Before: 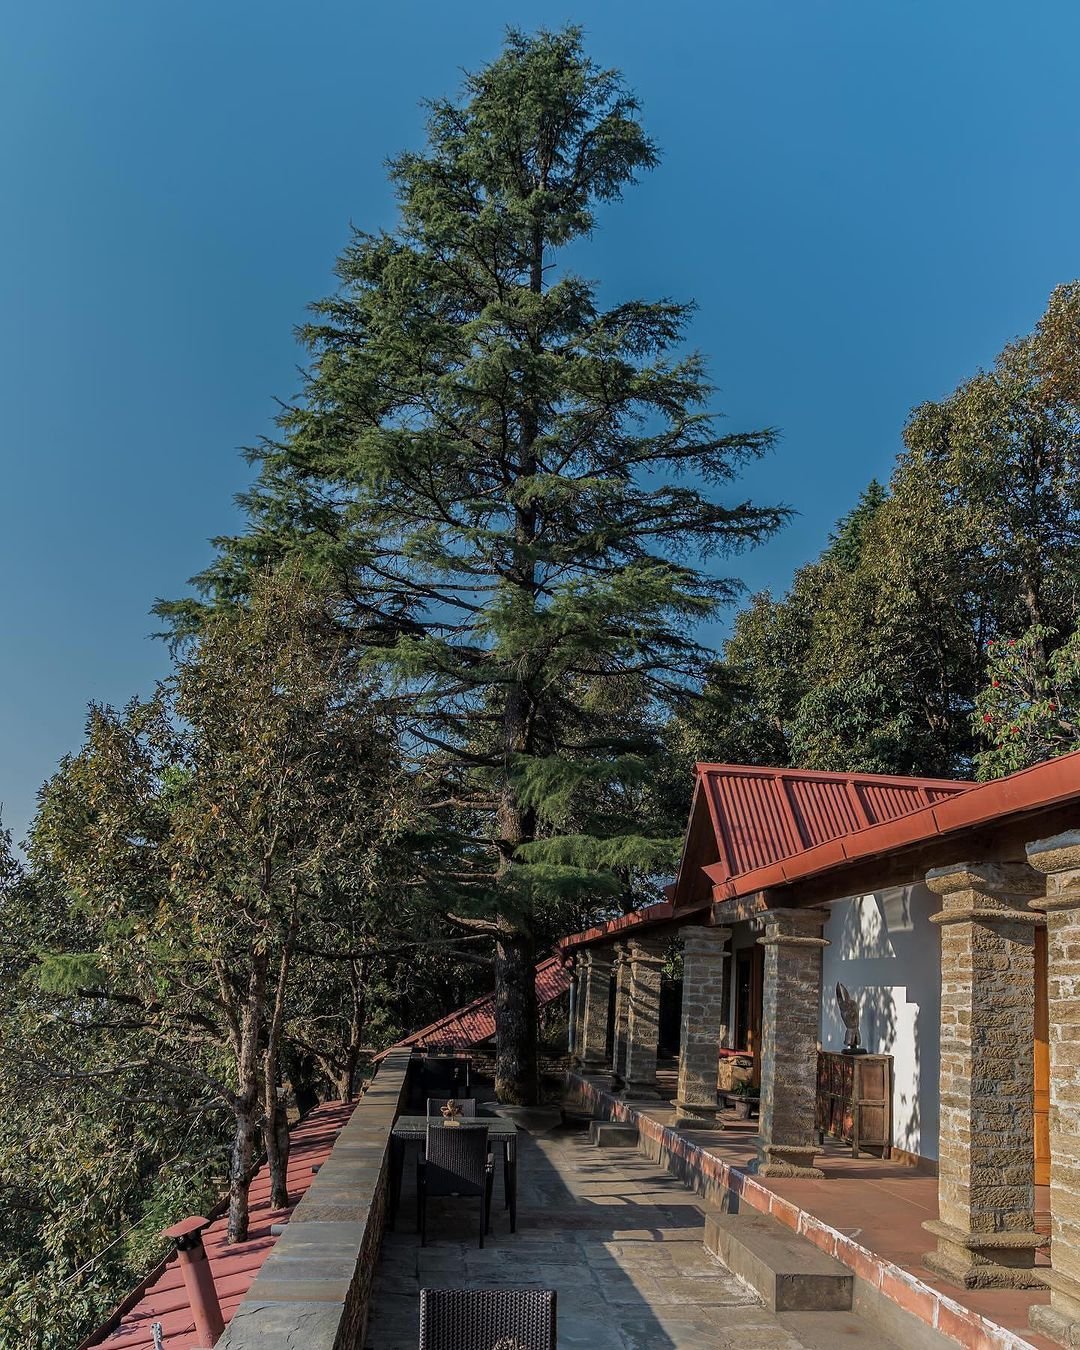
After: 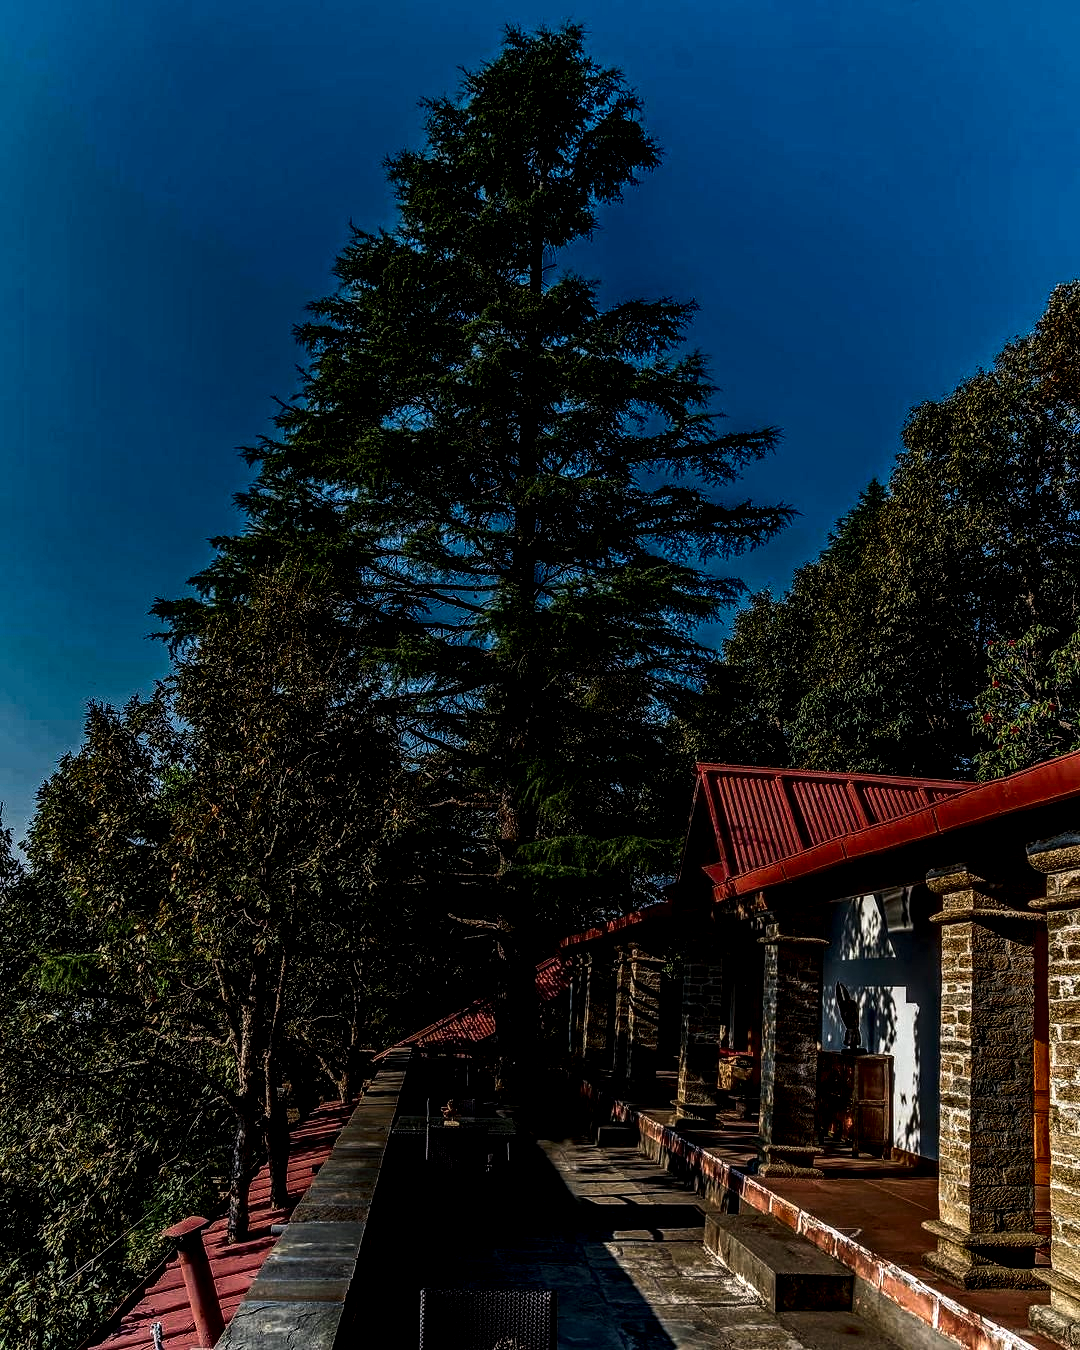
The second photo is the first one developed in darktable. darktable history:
haze removal: adaptive false
tone curve: curves: ch0 [(0, 0) (0.11, 0.081) (0.256, 0.259) (0.398, 0.475) (0.498, 0.611) (0.65, 0.757) (0.835, 0.883) (1, 0.961)]; ch1 [(0, 0) (0.346, 0.307) (0.408, 0.369) (0.453, 0.457) (0.482, 0.479) (0.502, 0.498) (0.521, 0.51) (0.553, 0.554) (0.618, 0.65) (0.693, 0.727) (1, 1)]; ch2 [(0, 0) (0.358, 0.362) (0.434, 0.46) (0.485, 0.494) (0.5, 0.494) (0.511, 0.508) (0.537, 0.55) (0.579, 0.599) (0.621, 0.693) (1, 1)]
local contrast: highlights 16%, detail 186%
contrast brightness saturation: contrast 0.093, brightness -0.571, saturation 0.171
